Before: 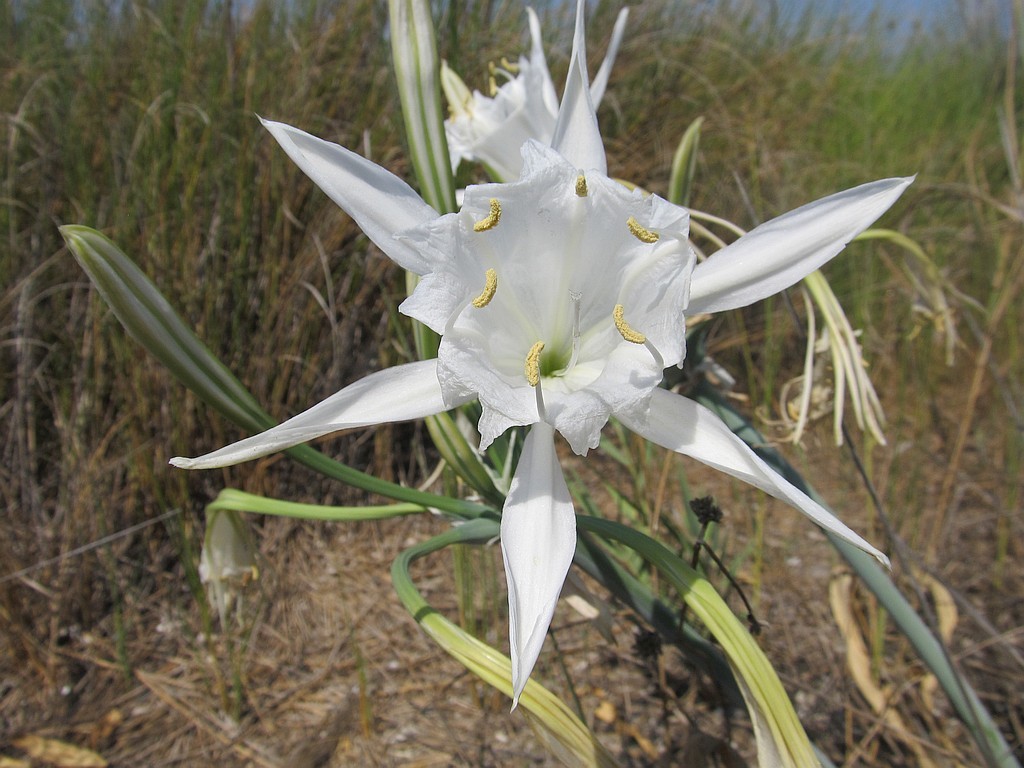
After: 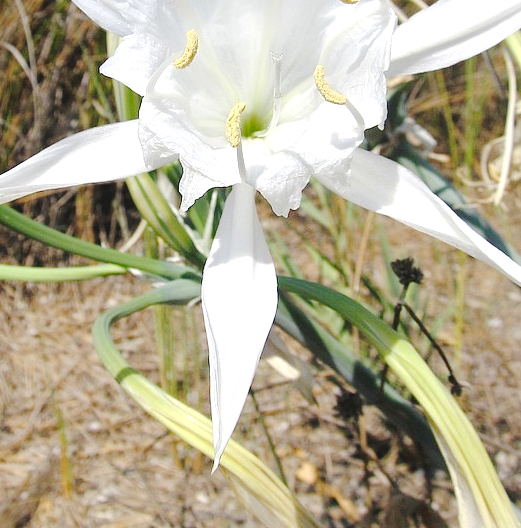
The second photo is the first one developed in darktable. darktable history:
crop and rotate: left 29.237%, top 31.152%, right 19.807%
tone curve: curves: ch0 [(0, 0) (0.003, 0.057) (0.011, 0.061) (0.025, 0.065) (0.044, 0.075) (0.069, 0.082) (0.1, 0.09) (0.136, 0.102) (0.177, 0.145) (0.224, 0.195) (0.277, 0.27) (0.335, 0.374) (0.399, 0.486) (0.468, 0.578) (0.543, 0.652) (0.623, 0.717) (0.709, 0.778) (0.801, 0.837) (0.898, 0.909) (1, 1)], preserve colors none
exposure: black level correction 0, exposure 0.7 EV, compensate highlight preservation false
